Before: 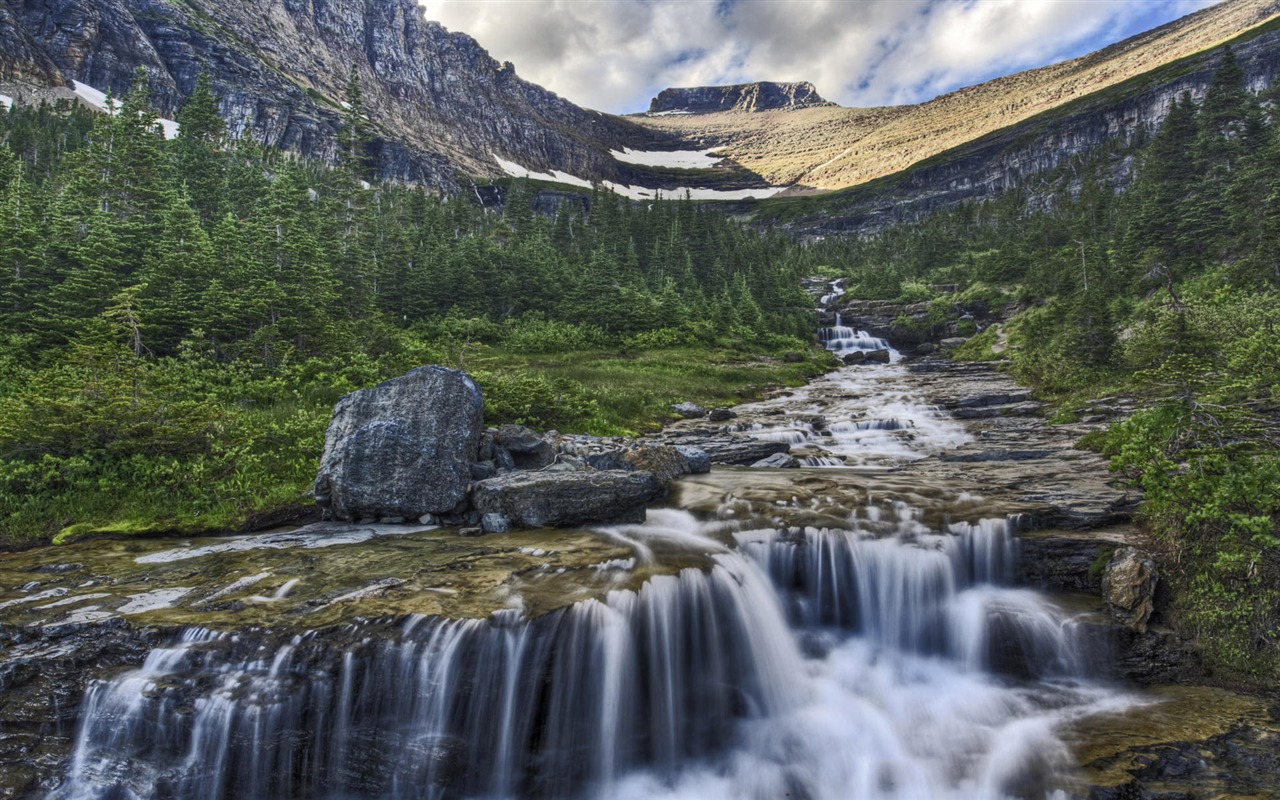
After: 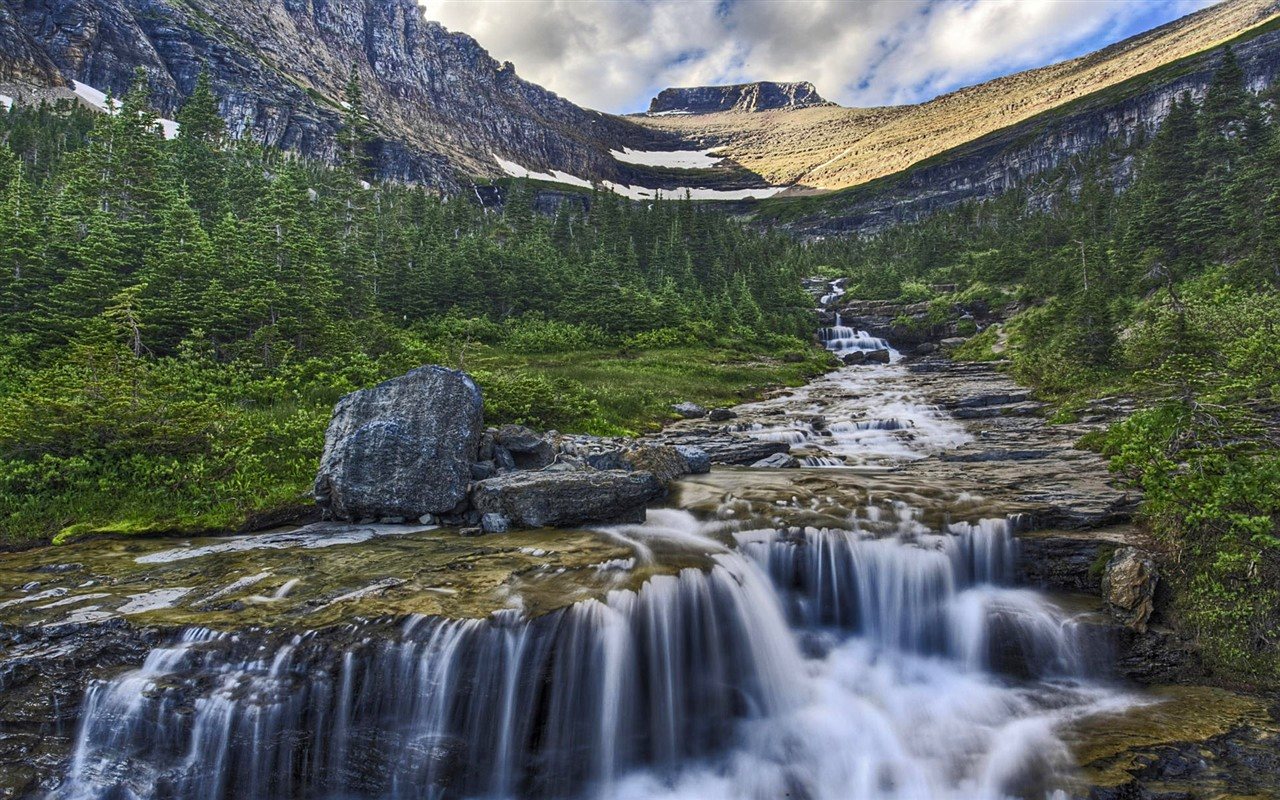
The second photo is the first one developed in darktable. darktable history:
base curve: curves: ch0 [(0, 0) (0.297, 0.298) (1, 1)], preserve colors none
contrast brightness saturation: saturation 0.185
sharpen: radius 1.548, amount 0.355, threshold 1.607
